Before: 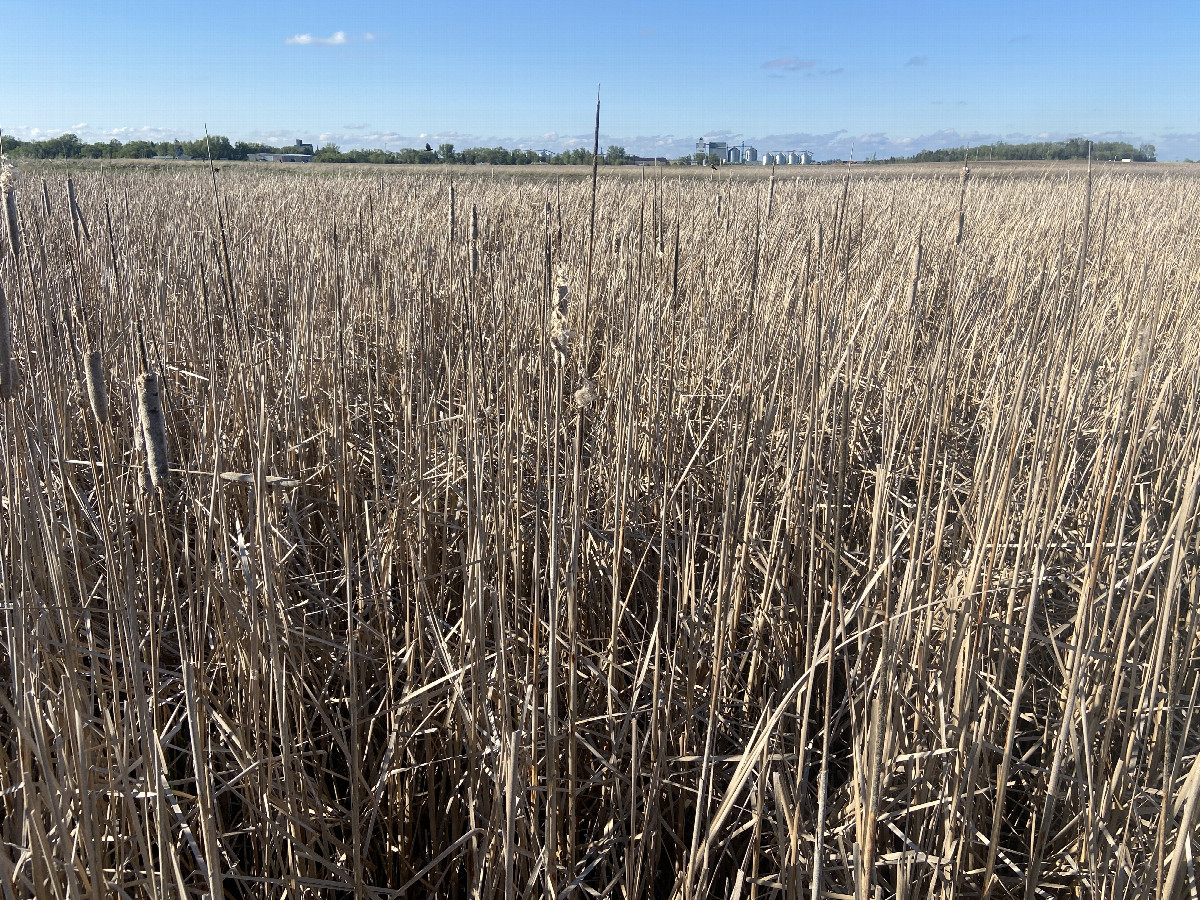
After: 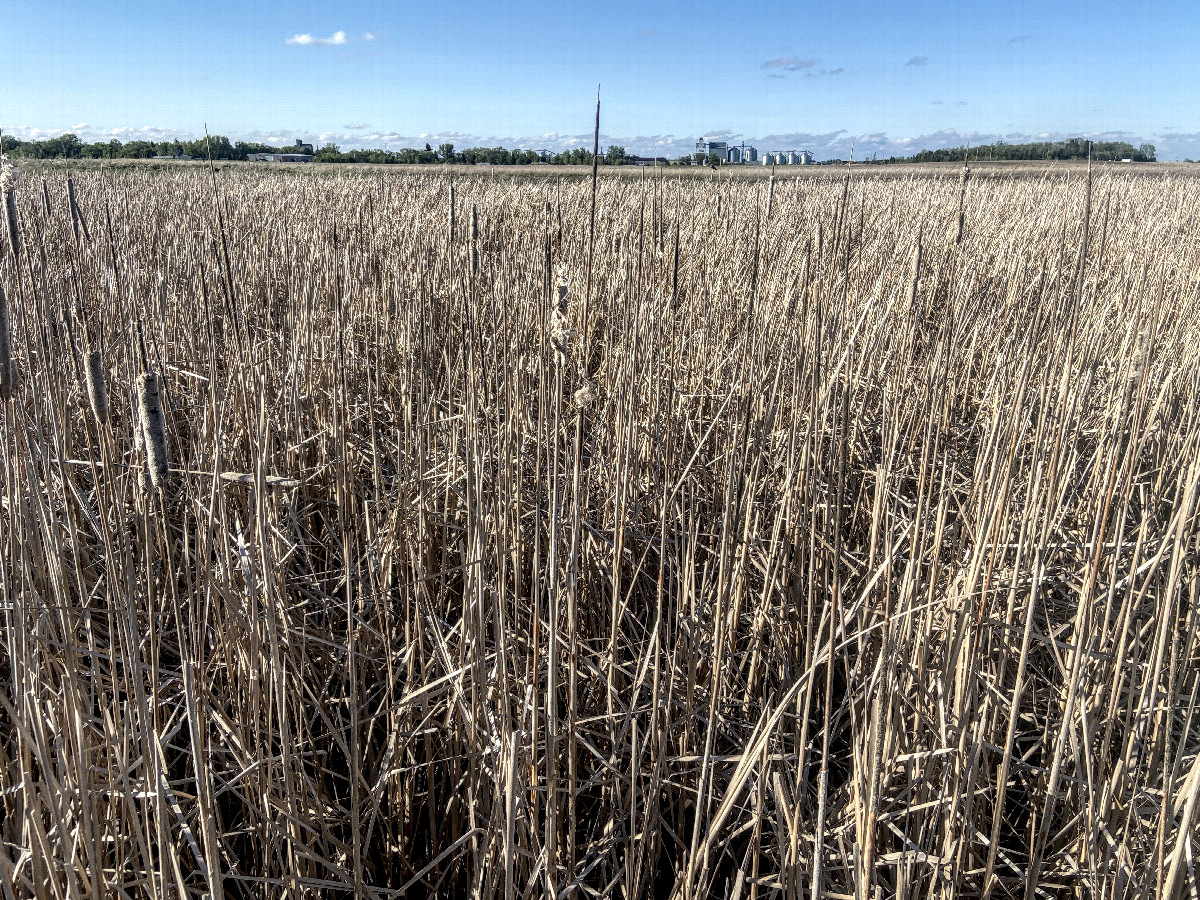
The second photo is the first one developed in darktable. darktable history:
local contrast: highlights 3%, shadows 4%, detail 182%
